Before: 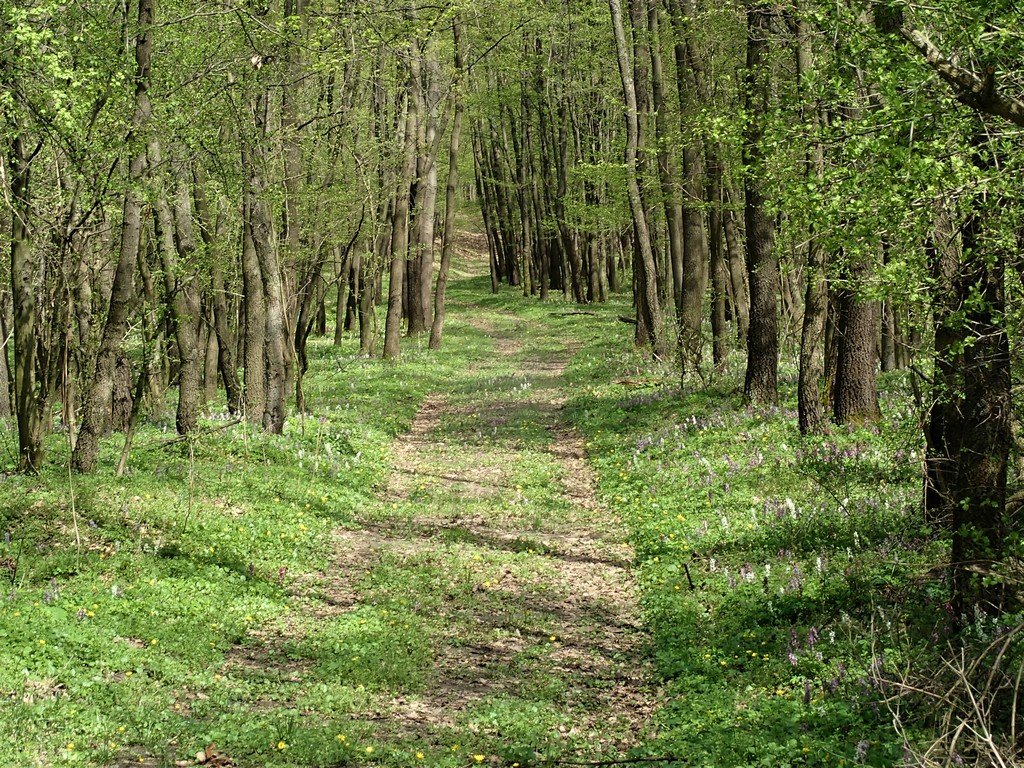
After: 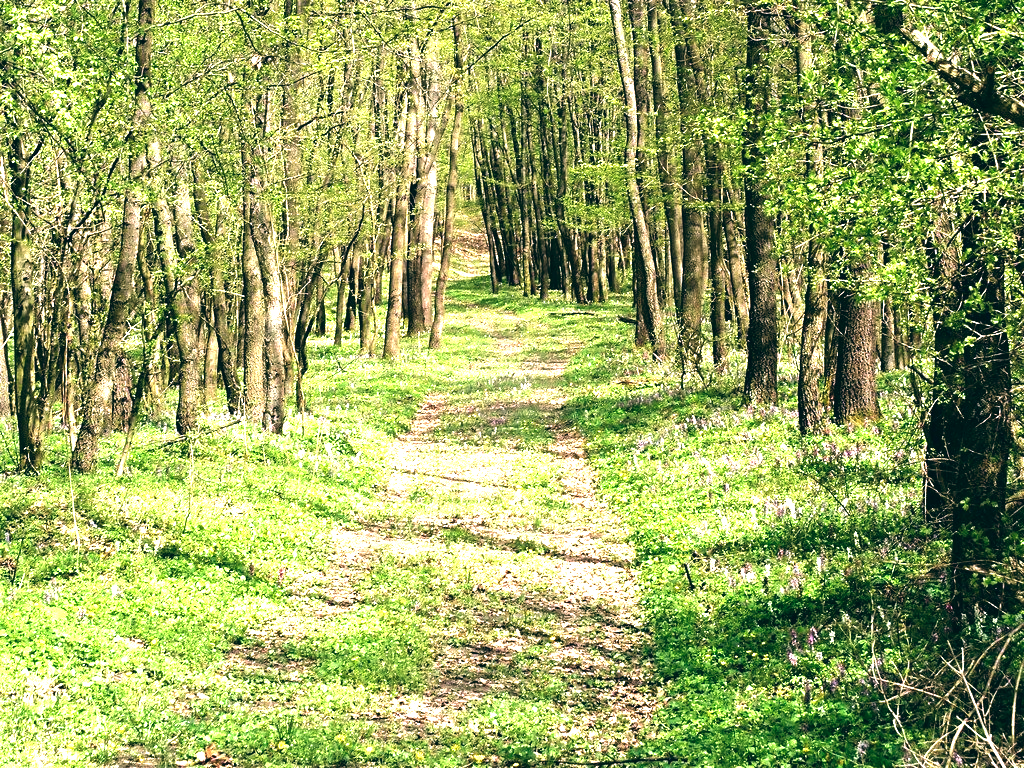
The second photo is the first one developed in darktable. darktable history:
exposure: black level correction 0.001, exposure 1.735 EV, compensate highlight preservation false
color balance: lift [1.016, 0.983, 1, 1.017], gamma [0.78, 1.018, 1.043, 0.957], gain [0.786, 1.063, 0.937, 1.017], input saturation 118.26%, contrast 13.43%, contrast fulcrum 21.62%, output saturation 82.76%
